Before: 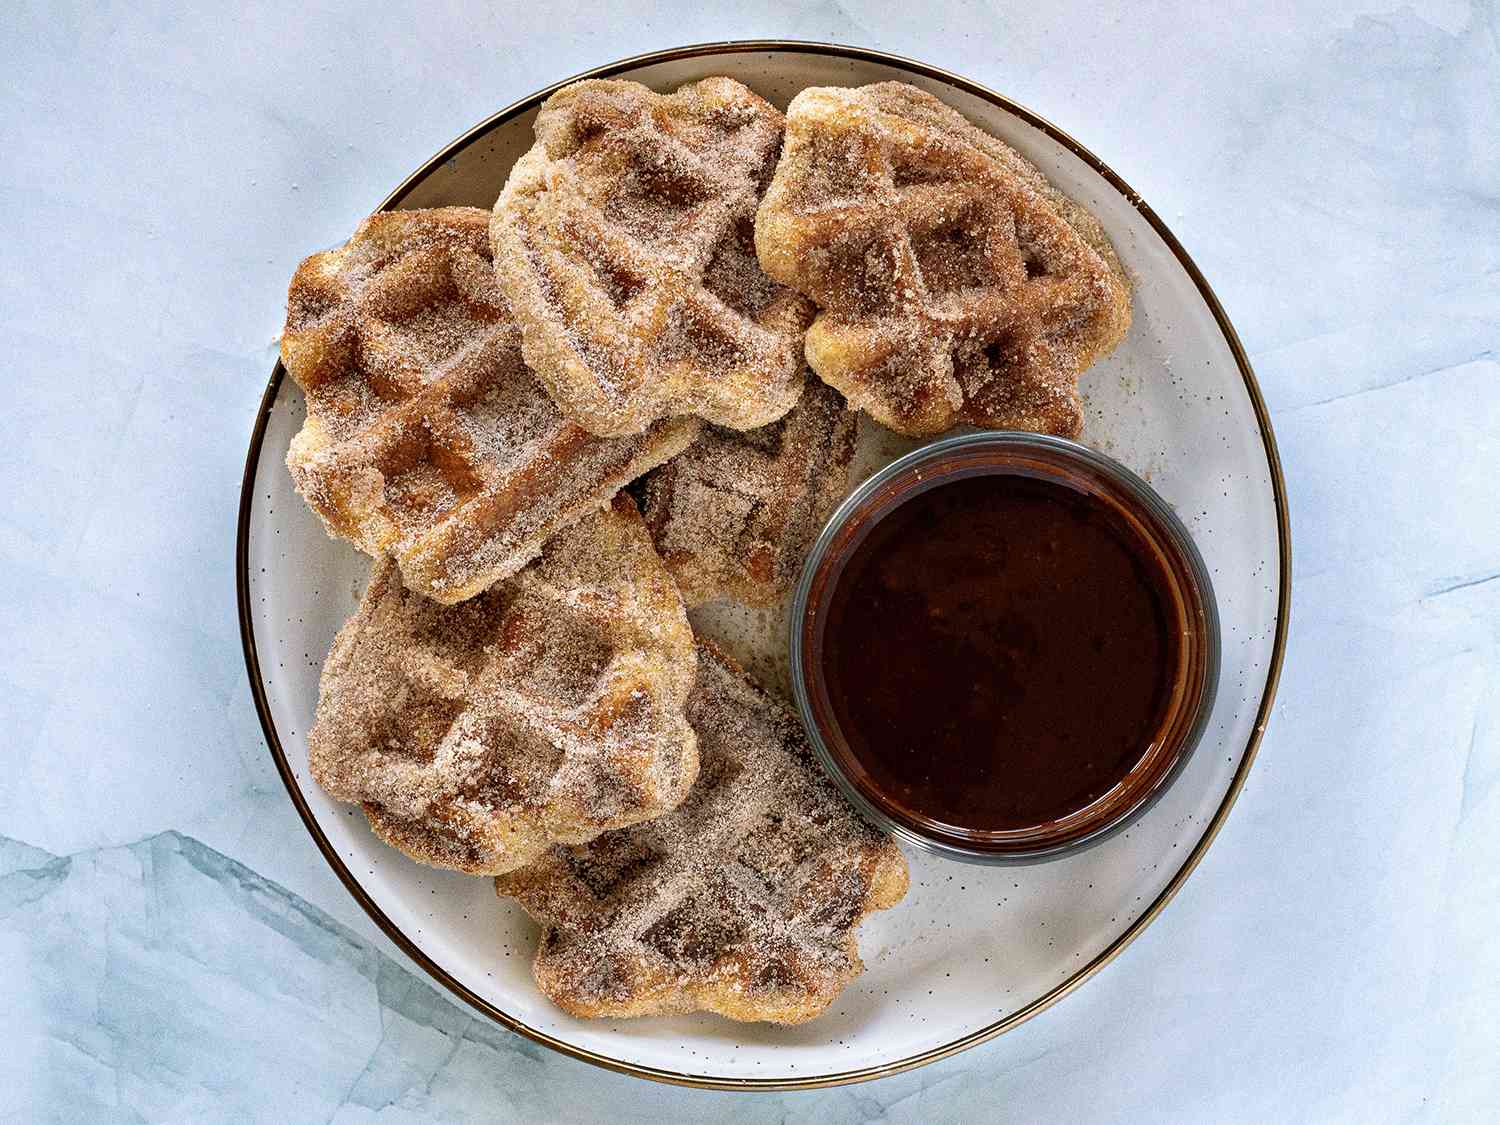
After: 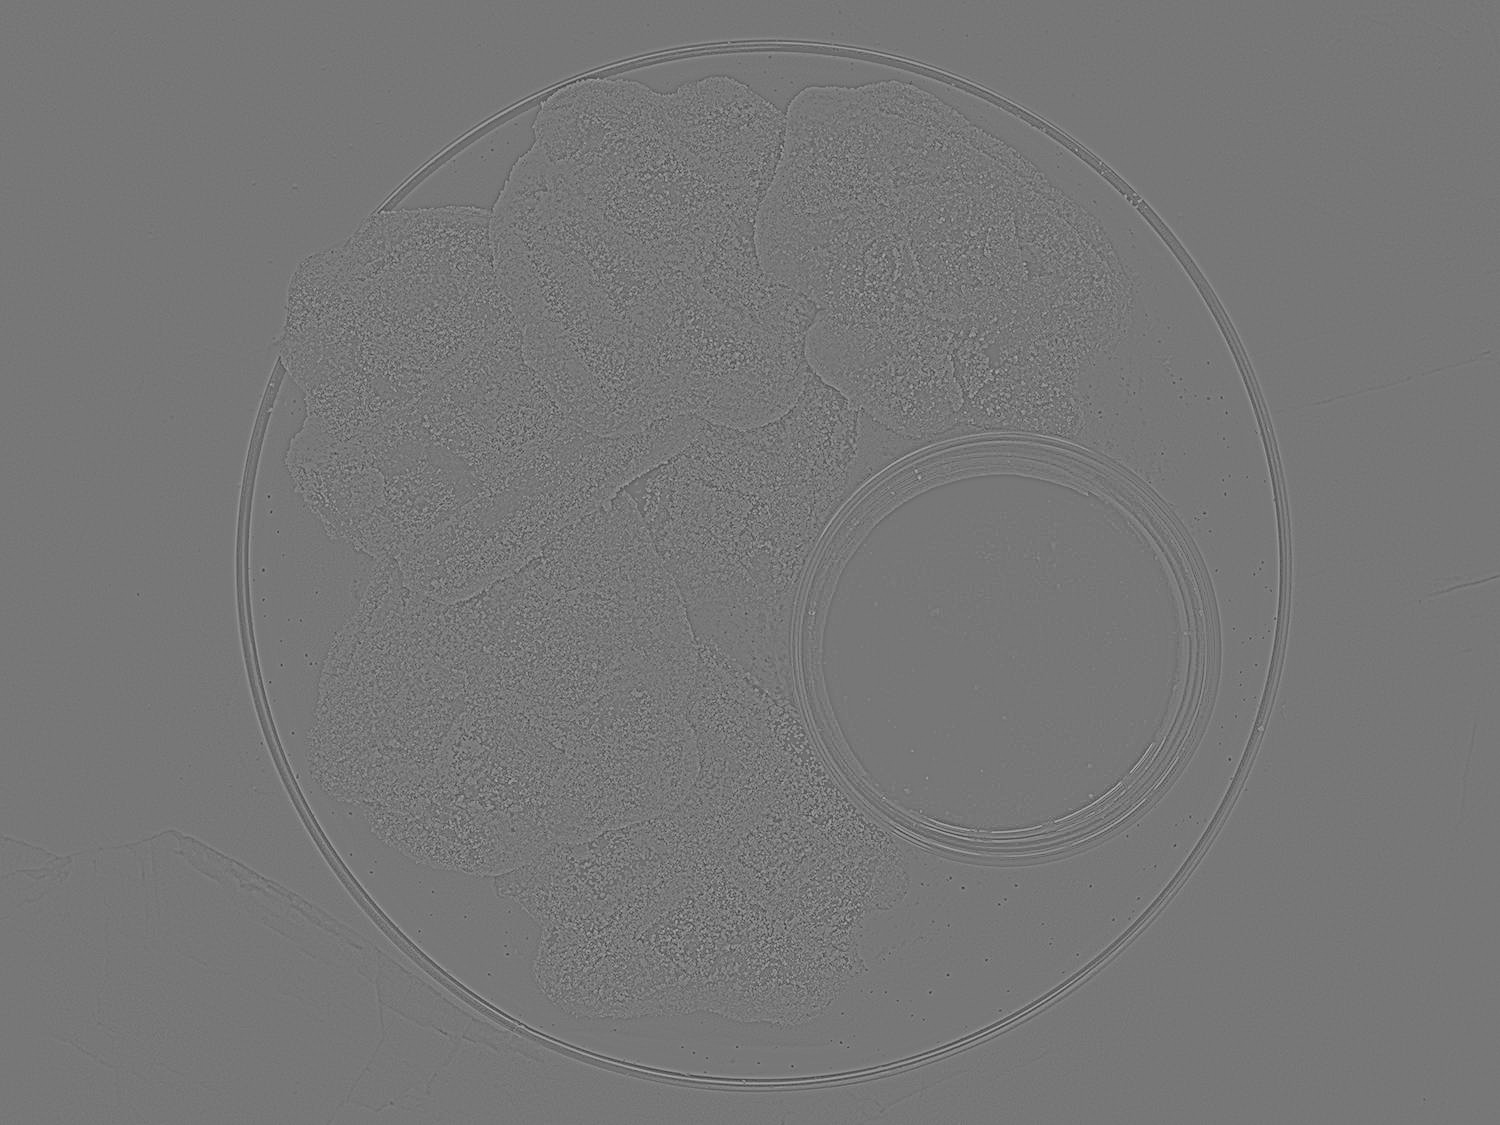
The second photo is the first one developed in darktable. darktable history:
tone equalizer: -7 EV 0.15 EV, -6 EV 0.6 EV, -5 EV 1.15 EV, -4 EV 1.33 EV, -3 EV 1.15 EV, -2 EV 0.6 EV, -1 EV 0.15 EV, mask exposure compensation -0.5 EV
bloom: size 13.65%, threshold 98.39%, strength 4.82%
highpass: sharpness 9.84%, contrast boost 9.94%
white balance: emerald 1
